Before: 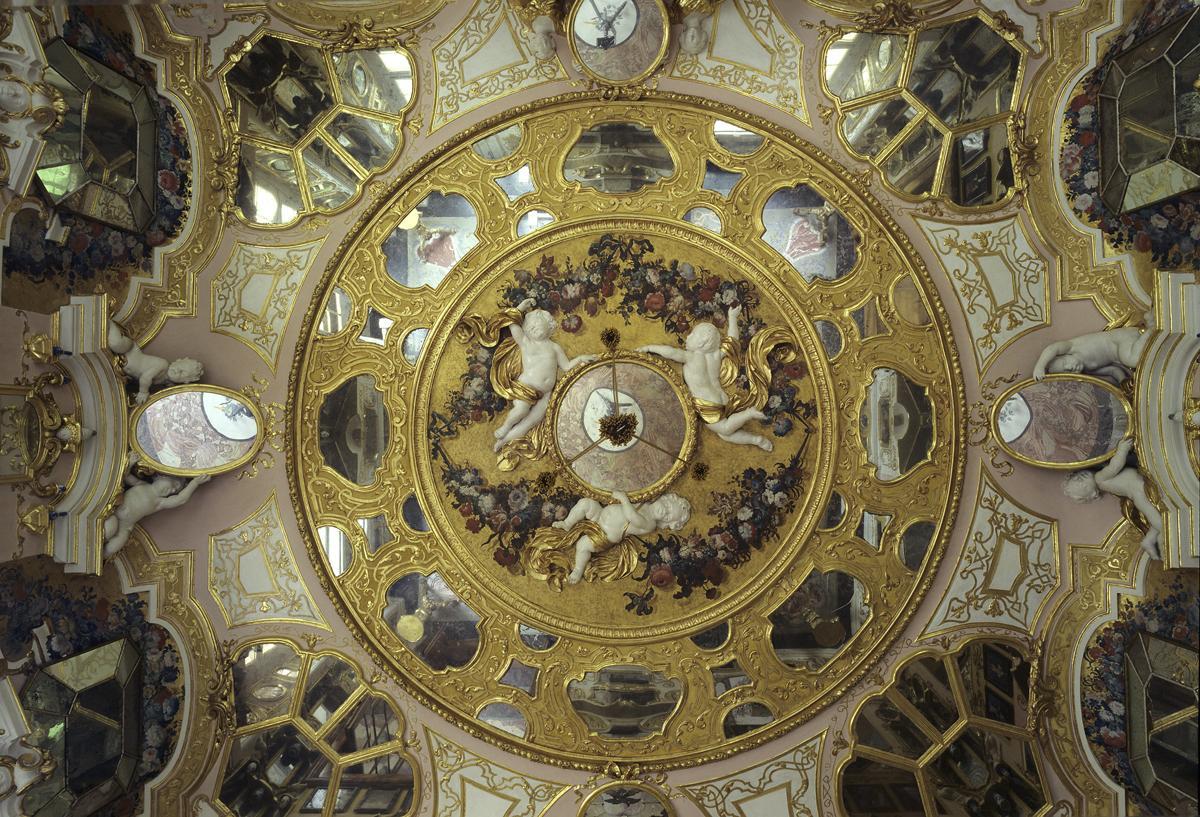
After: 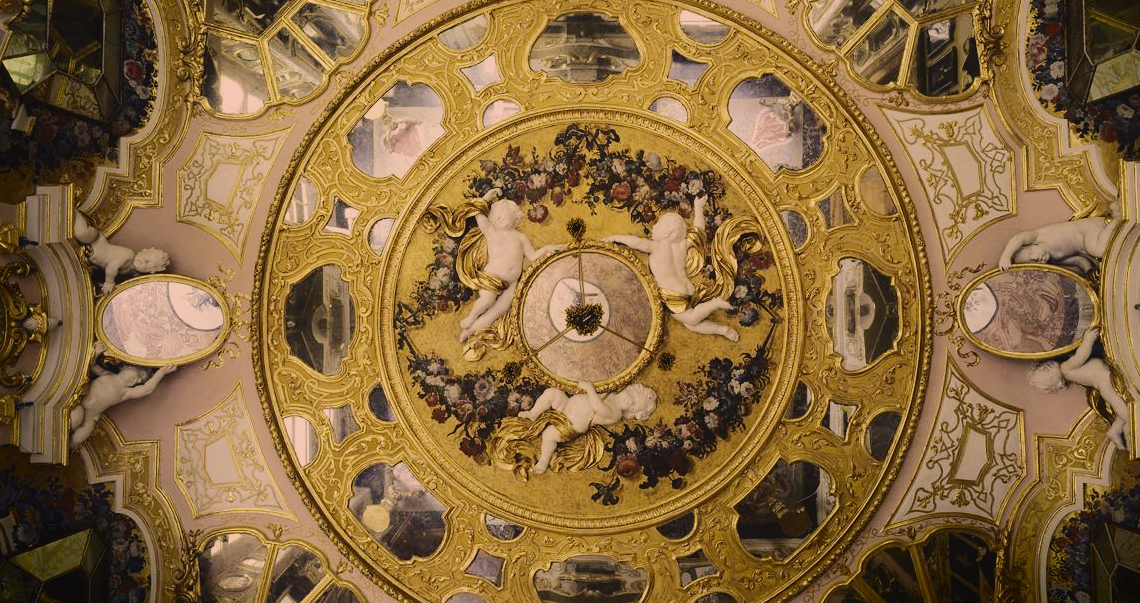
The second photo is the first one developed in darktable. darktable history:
tone curve: curves: ch0 [(0, 0) (0.003, 0.054) (0.011, 0.058) (0.025, 0.069) (0.044, 0.087) (0.069, 0.1) (0.1, 0.123) (0.136, 0.152) (0.177, 0.183) (0.224, 0.234) (0.277, 0.291) (0.335, 0.367) (0.399, 0.441) (0.468, 0.524) (0.543, 0.6) (0.623, 0.673) (0.709, 0.744) (0.801, 0.812) (0.898, 0.89) (1, 1)], color space Lab, independent channels, preserve colors none
color correction: highlights a* 17.89, highlights b* 18.49
filmic rgb: black relative exposure -7.36 EV, white relative exposure 5.07 EV, hardness 3.19, add noise in highlights 0.001, preserve chrominance no, color science v3 (2019), use custom middle-gray values true, contrast in highlights soft
crop and rotate: left 2.838%, top 13.509%, right 2.111%, bottom 12.681%
shadows and highlights: shadows -87.68, highlights -35.38, soften with gaussian
